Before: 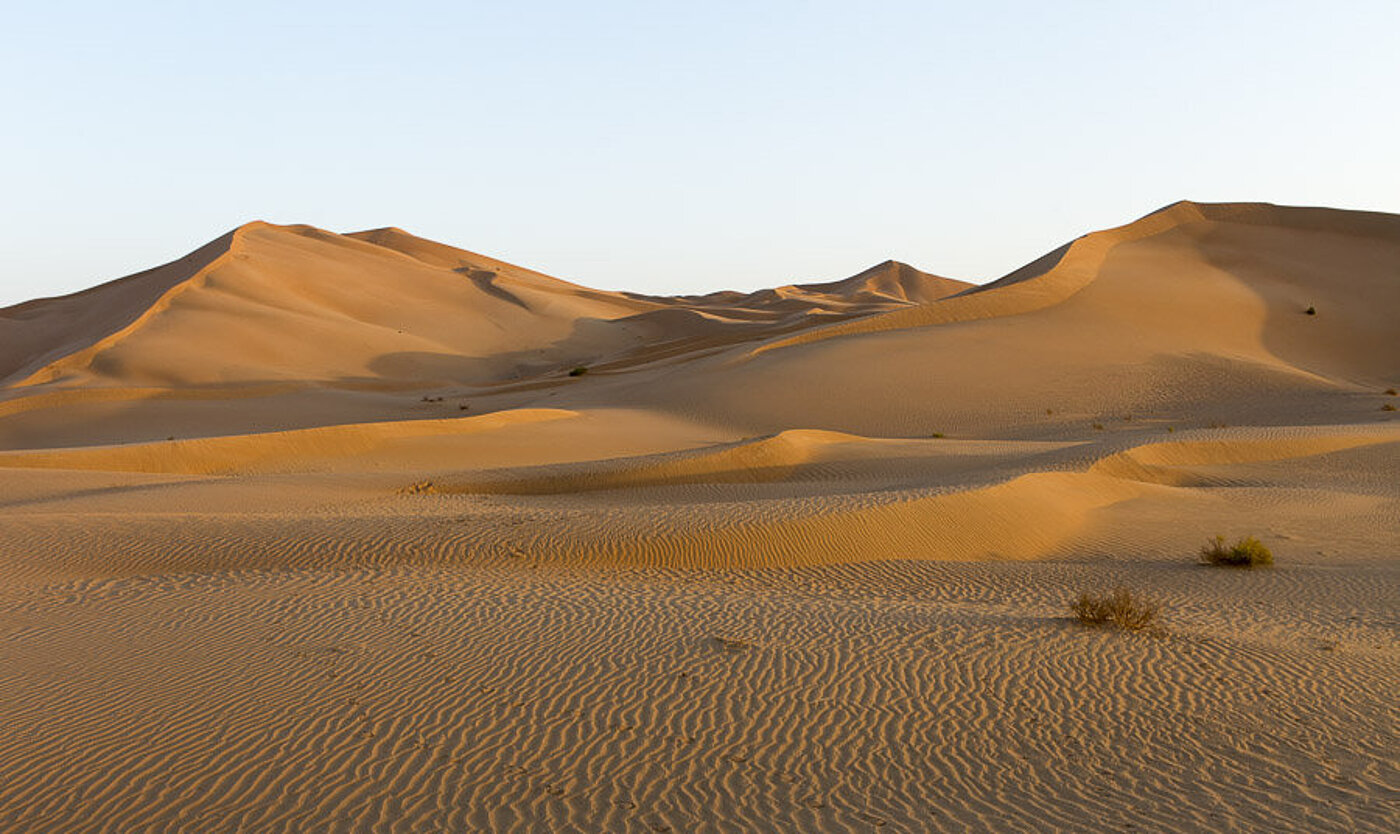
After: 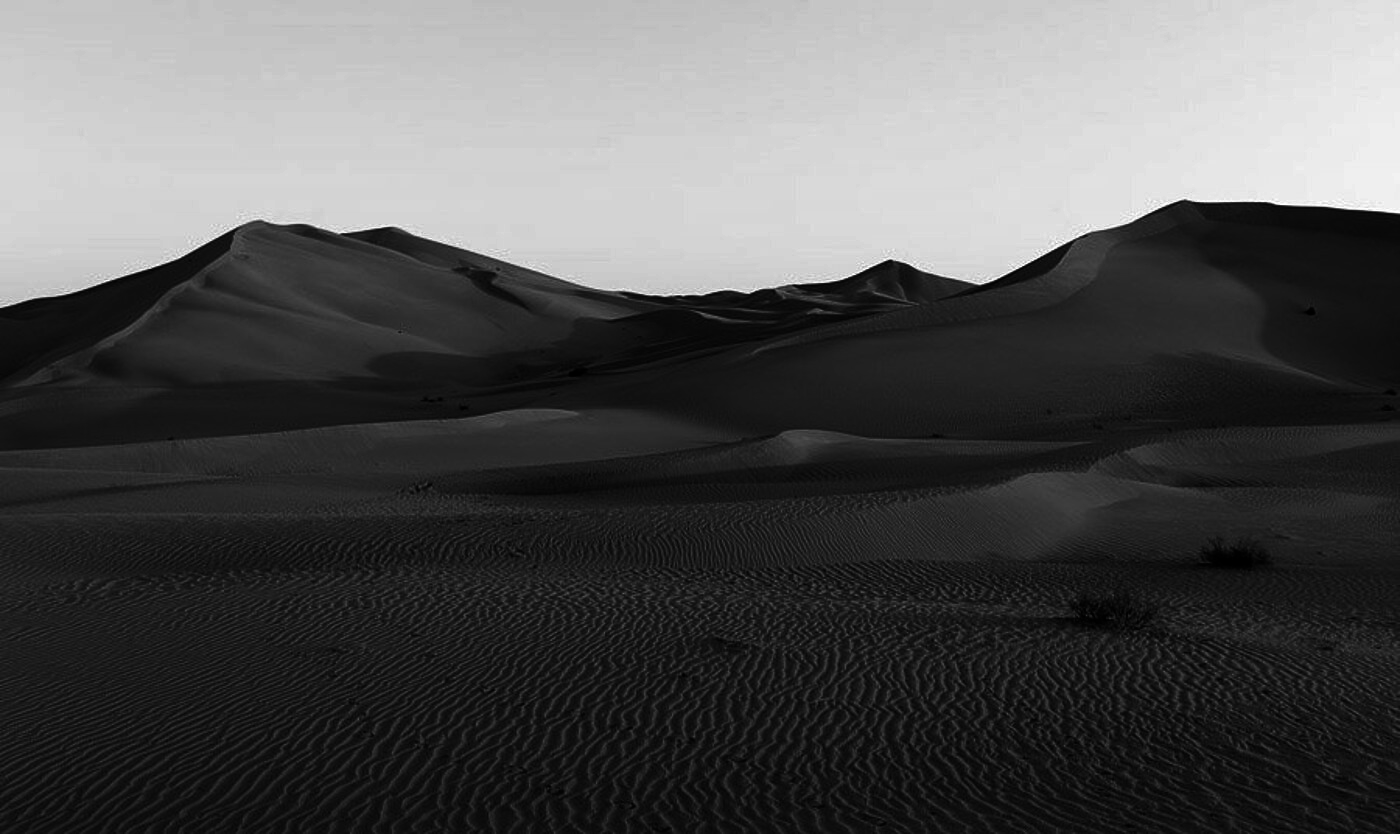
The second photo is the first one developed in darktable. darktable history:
contrast brightness saturation: contrast 0.02, brightness -1, saturation -1
color balance rgb: perceptual saturation grading › global saturation 25%, global vibrance 20%
